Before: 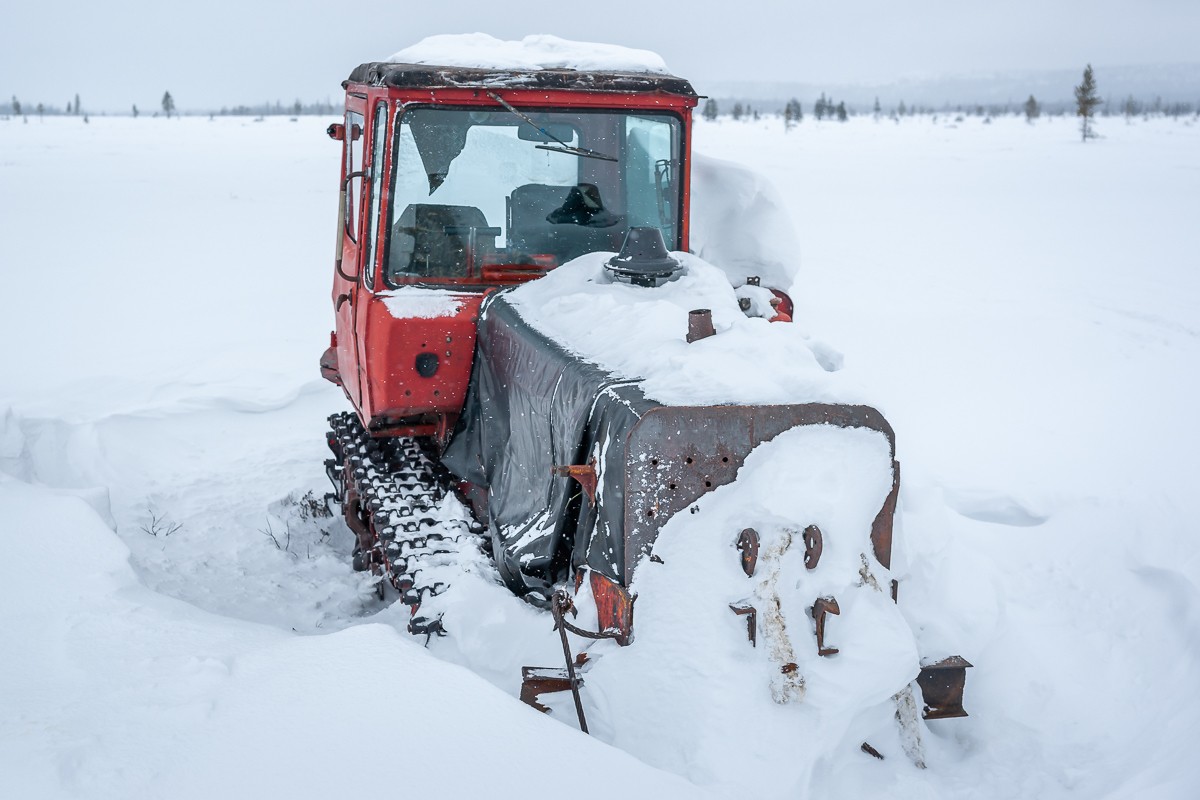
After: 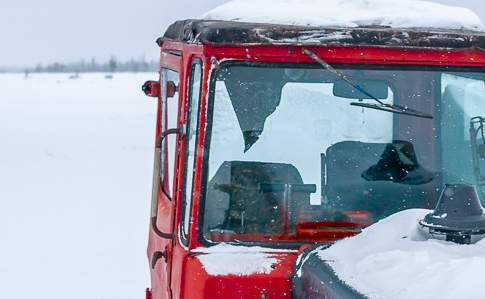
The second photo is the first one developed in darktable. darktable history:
crop: left 15.485%, top 5.429%, right 44.064%, bottom 57.163%
color balance rgb: highlights gain › chroma 0.214%, highlights gain › hue 330.66°, perceptual saturation grading › global saturation 45.253%, perceptual saturation grading › highlights -50.383%, perceptual saturation grading › shadows 30.455%, global vibrance 9.717%
